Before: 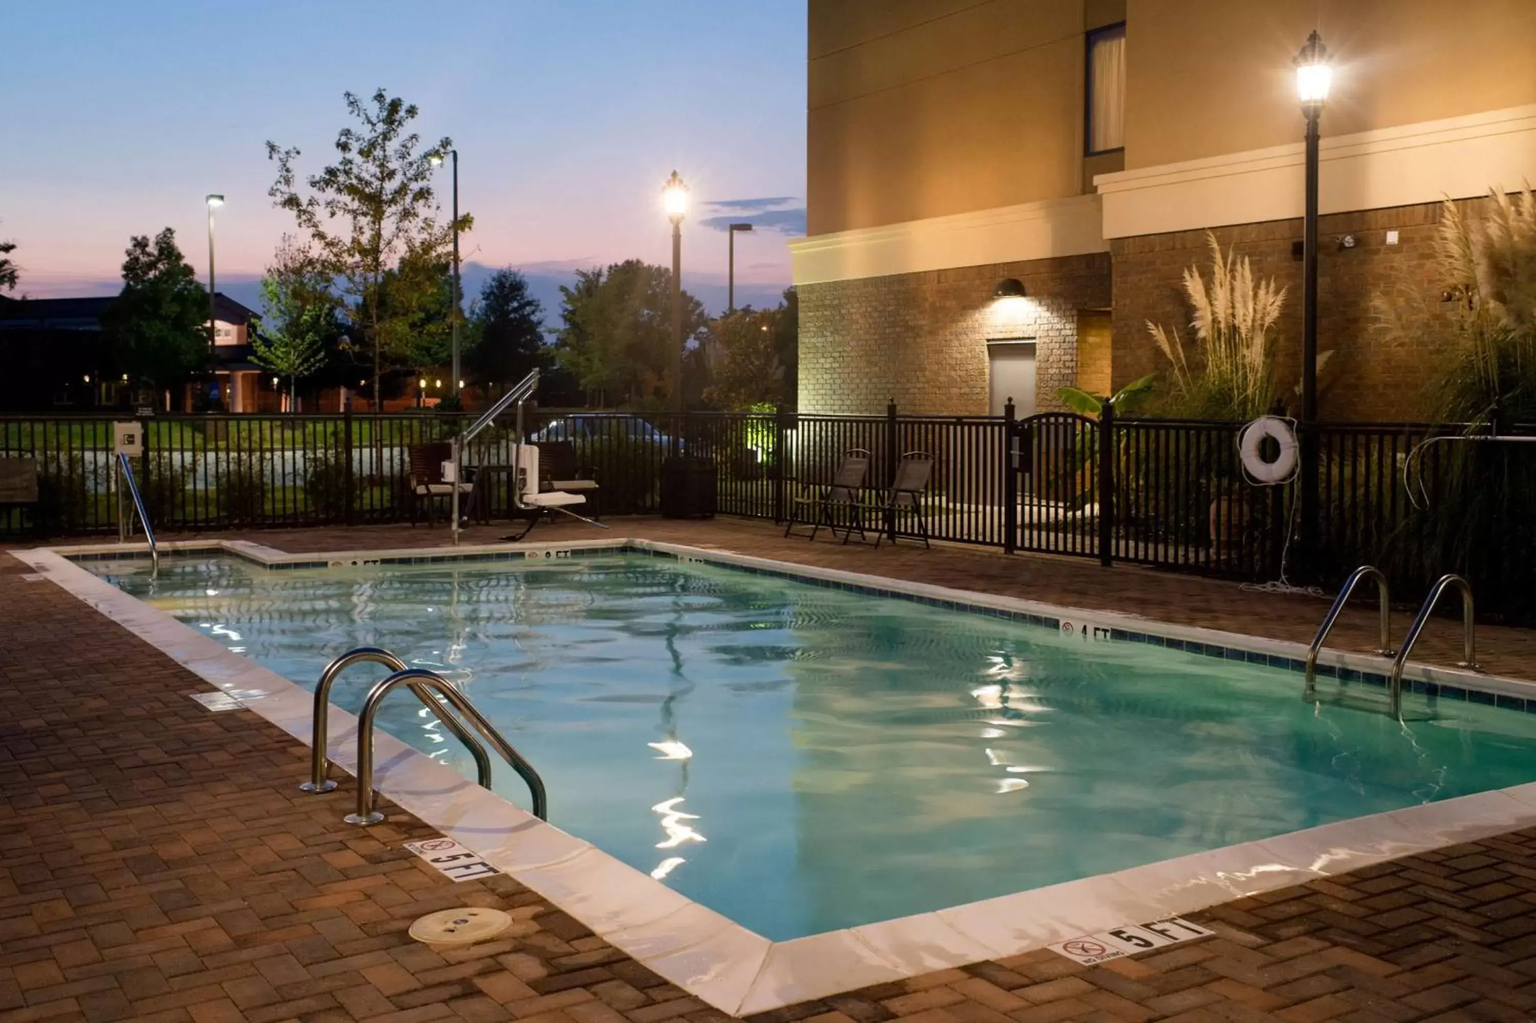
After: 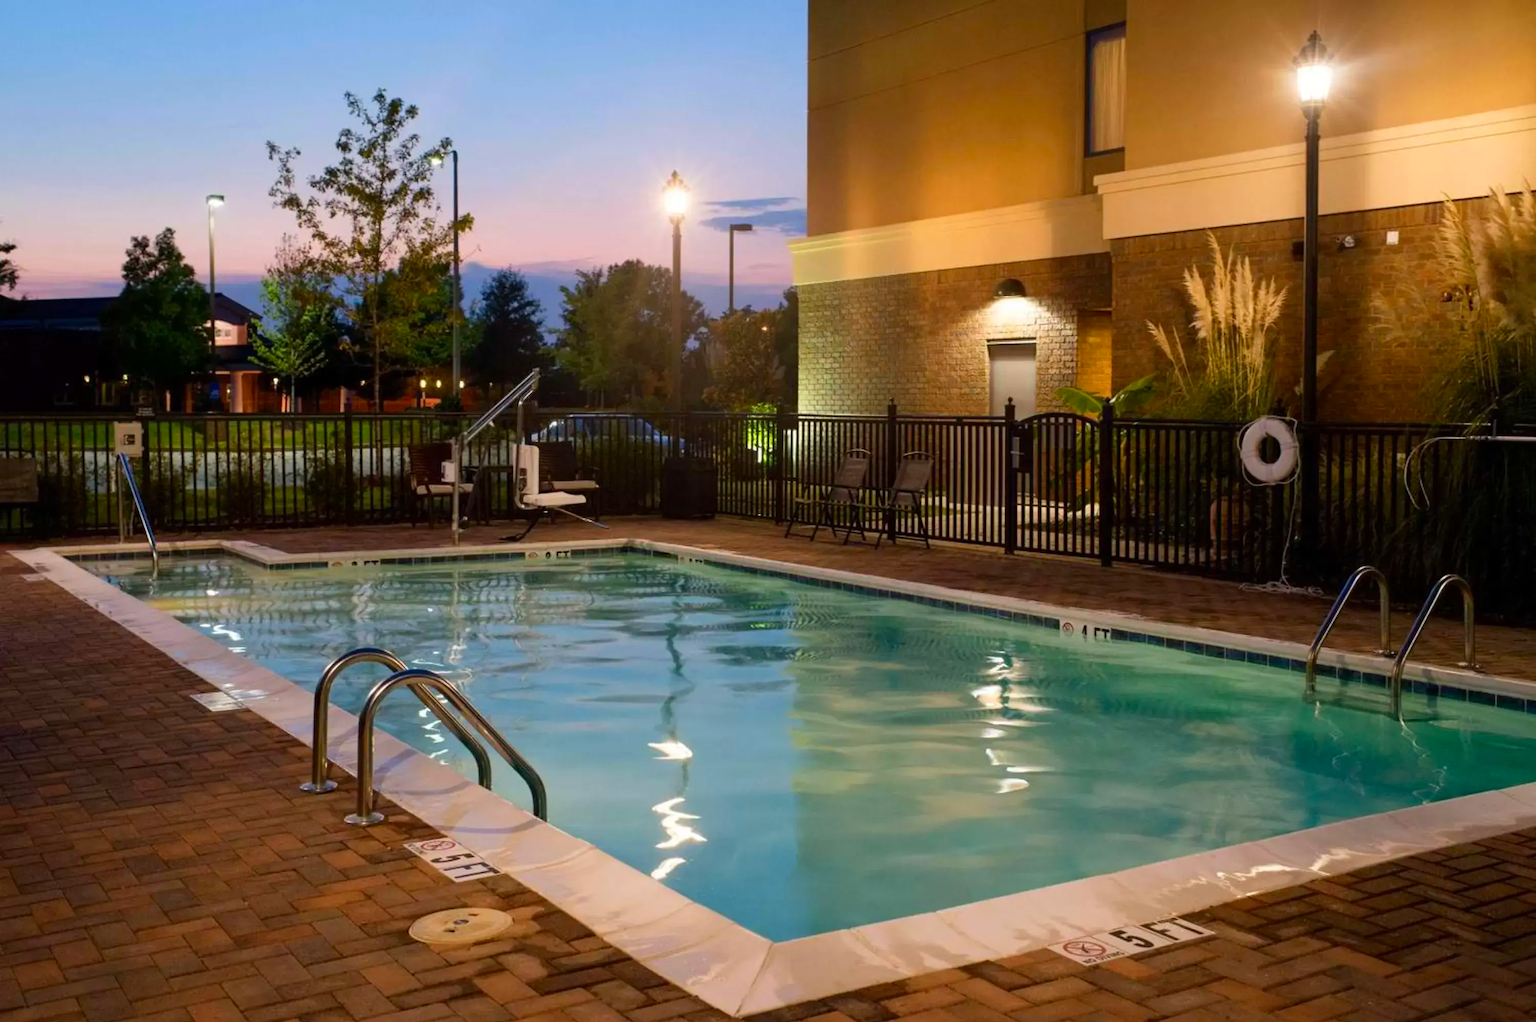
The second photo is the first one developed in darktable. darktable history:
color correction: highlights b* 0.047, saturation 1.32
